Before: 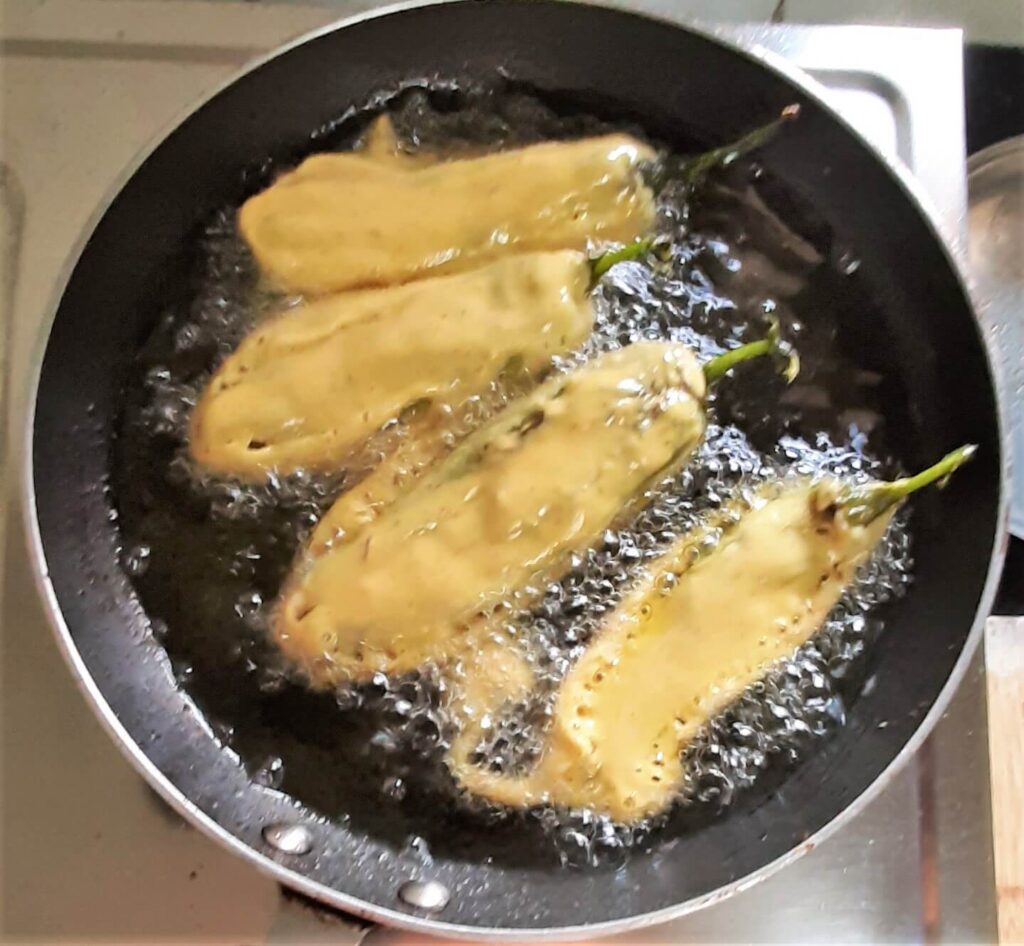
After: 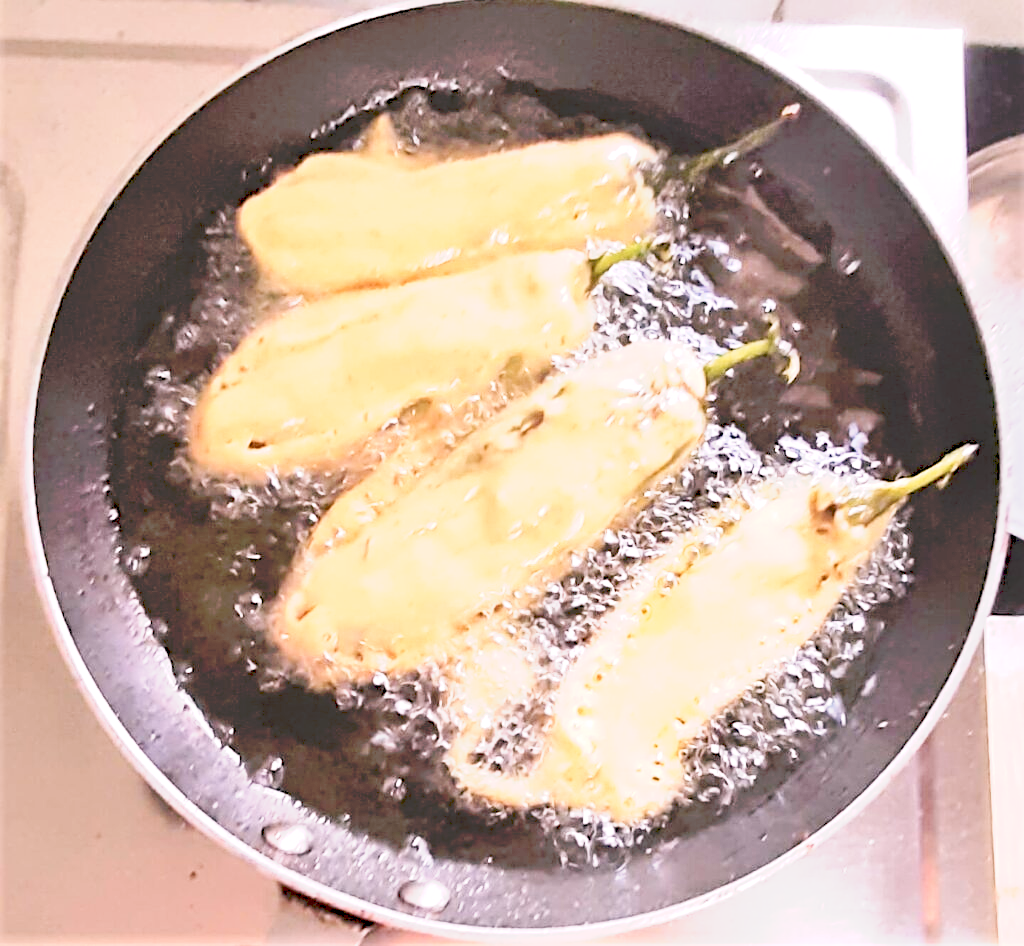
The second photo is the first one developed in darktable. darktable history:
tone curve: curves: ch0 [(0, 0) (0.003, 0.195) (0.011, 0.161) (0.025, 0.21) (0.044, 0.24) (0.069, 0.254) (0.1, 0.283) (0.136, 0.347) (0.177, 0.412) (0.224, 0.455) (0.277, 0.531) (0.335, 0.606) (0.399, 0.679) (0.468, 0.748) (0.543, 0.814) (0.623, 0.876) (0.709, 0.927) (0.801, 0.949) (0.898, 0.962) (1, 1)], preserve colors none
sharpen: radius 3.119
white balance: red 1.188, blue 1.11
